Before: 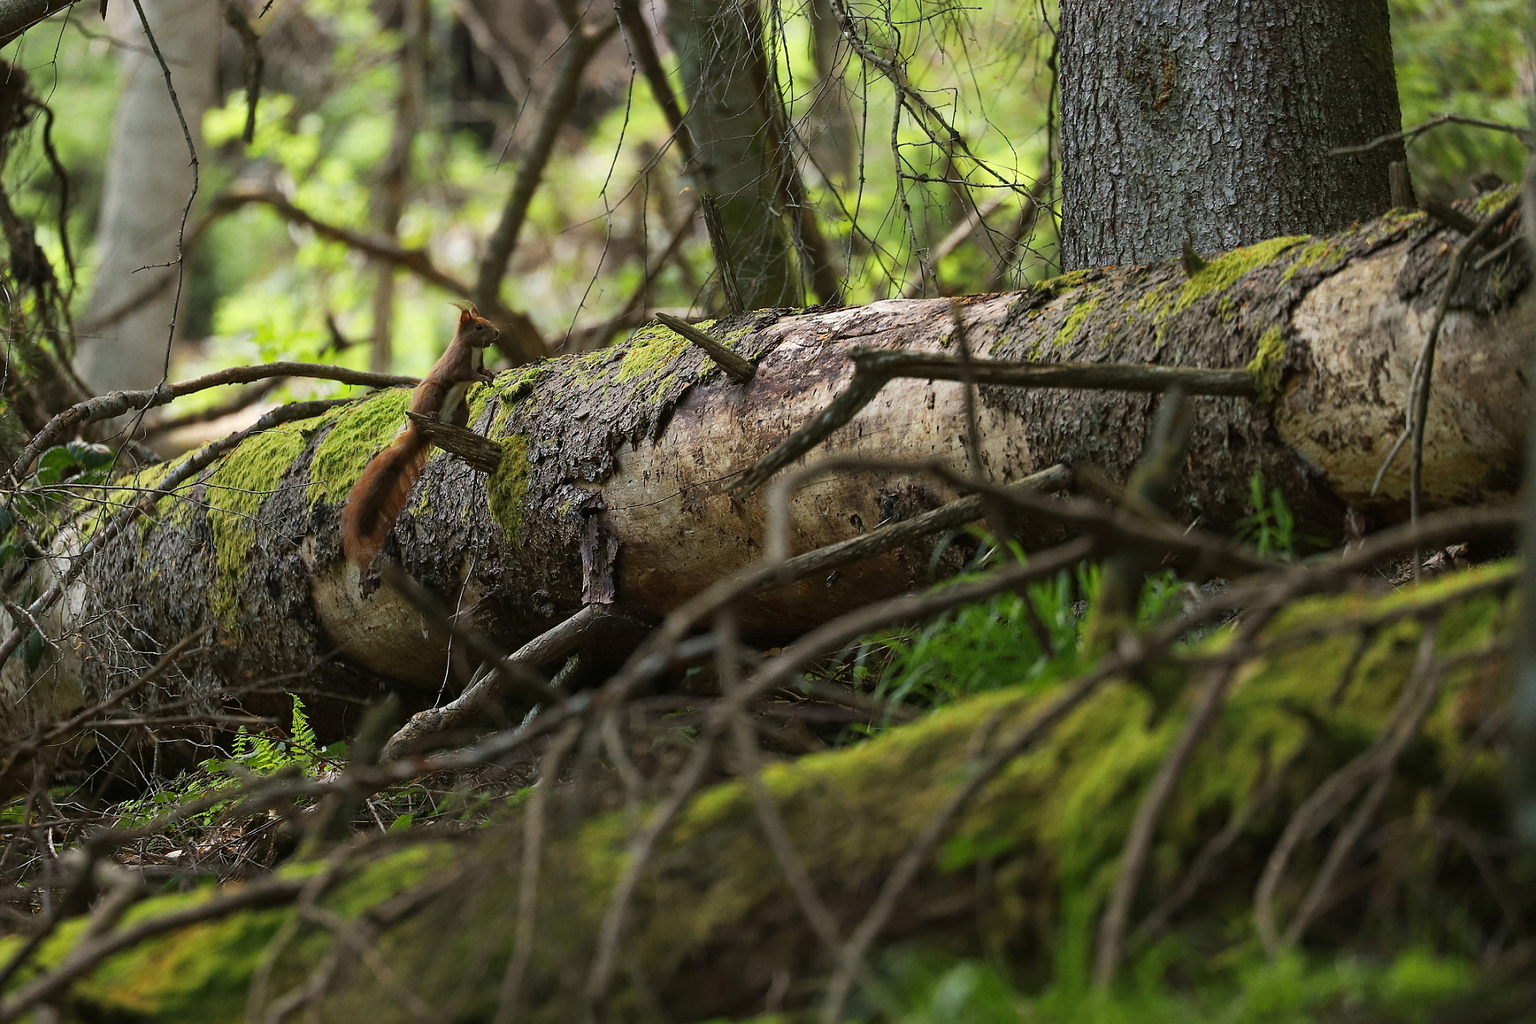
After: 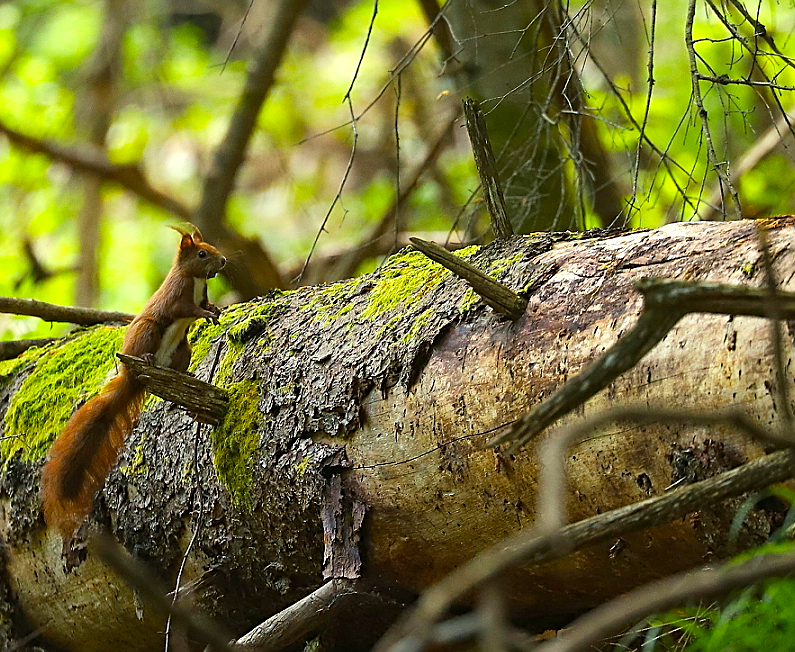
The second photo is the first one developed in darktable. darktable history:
color balance rgb: perceptual saturation grading › global saturation 29.547%, perceptual brilliance grading › global brilliance 9.65%, perceptual brilliance grading › shadows 15.433%, global vibrance 20%
crop: left 19.958%, top 10.795%, right 35.872%, bottom 34.831%
sharpen: on, module defaults
tone equalizer: on, module defaults
color correction: highlights a* -4.29, highlights b* 6.83
